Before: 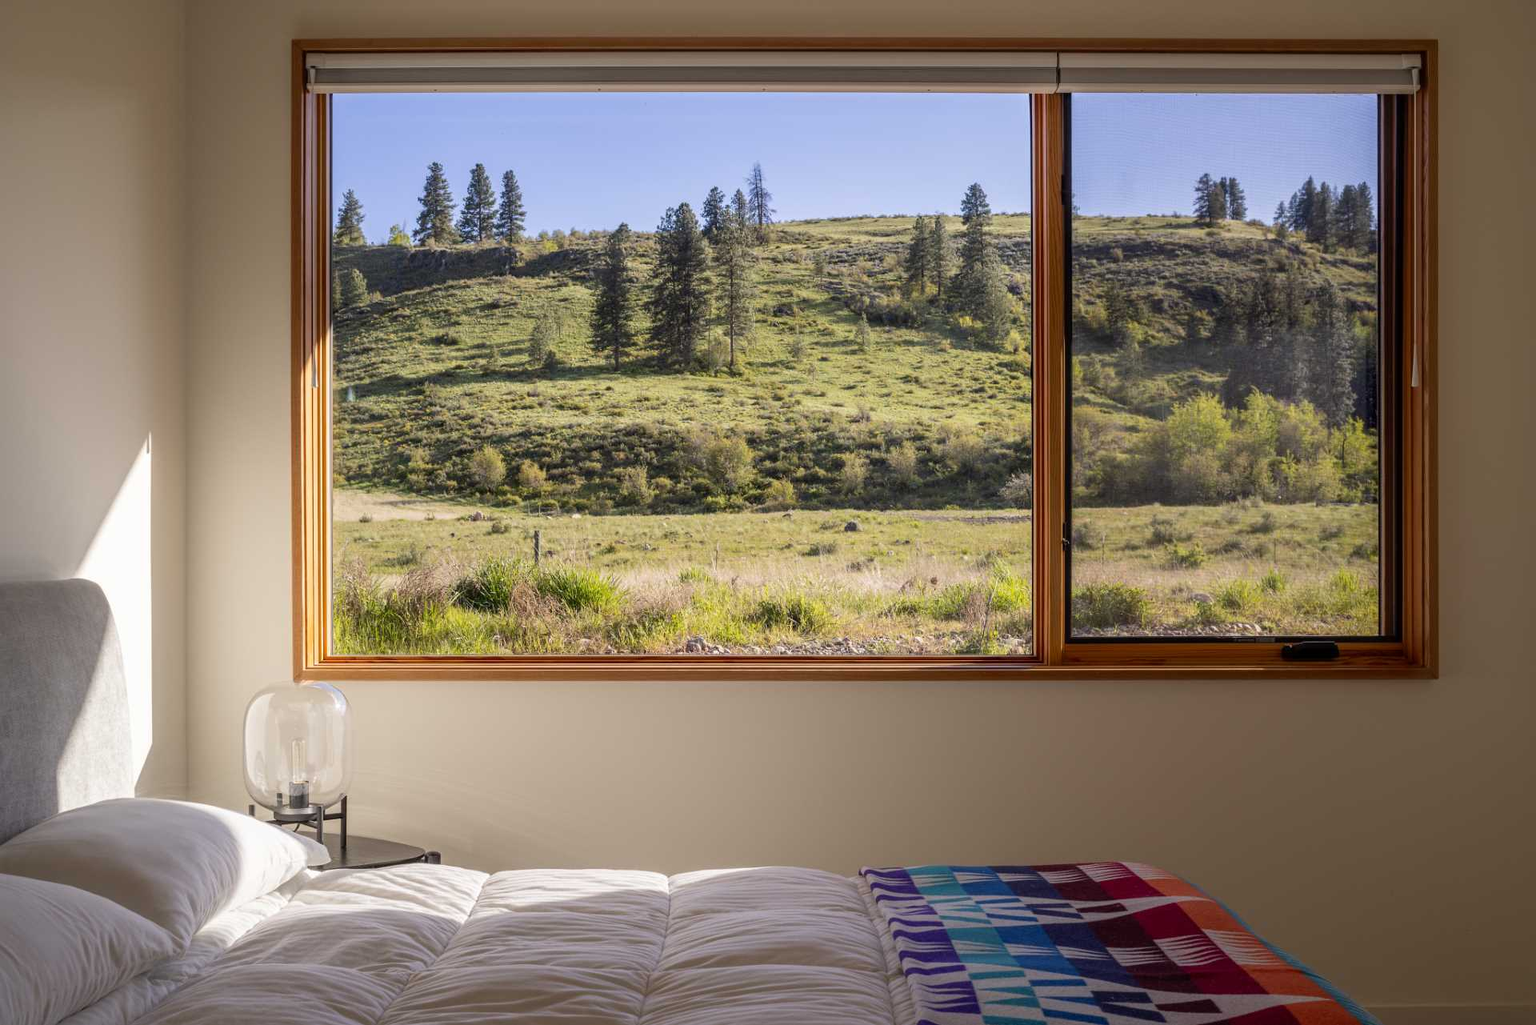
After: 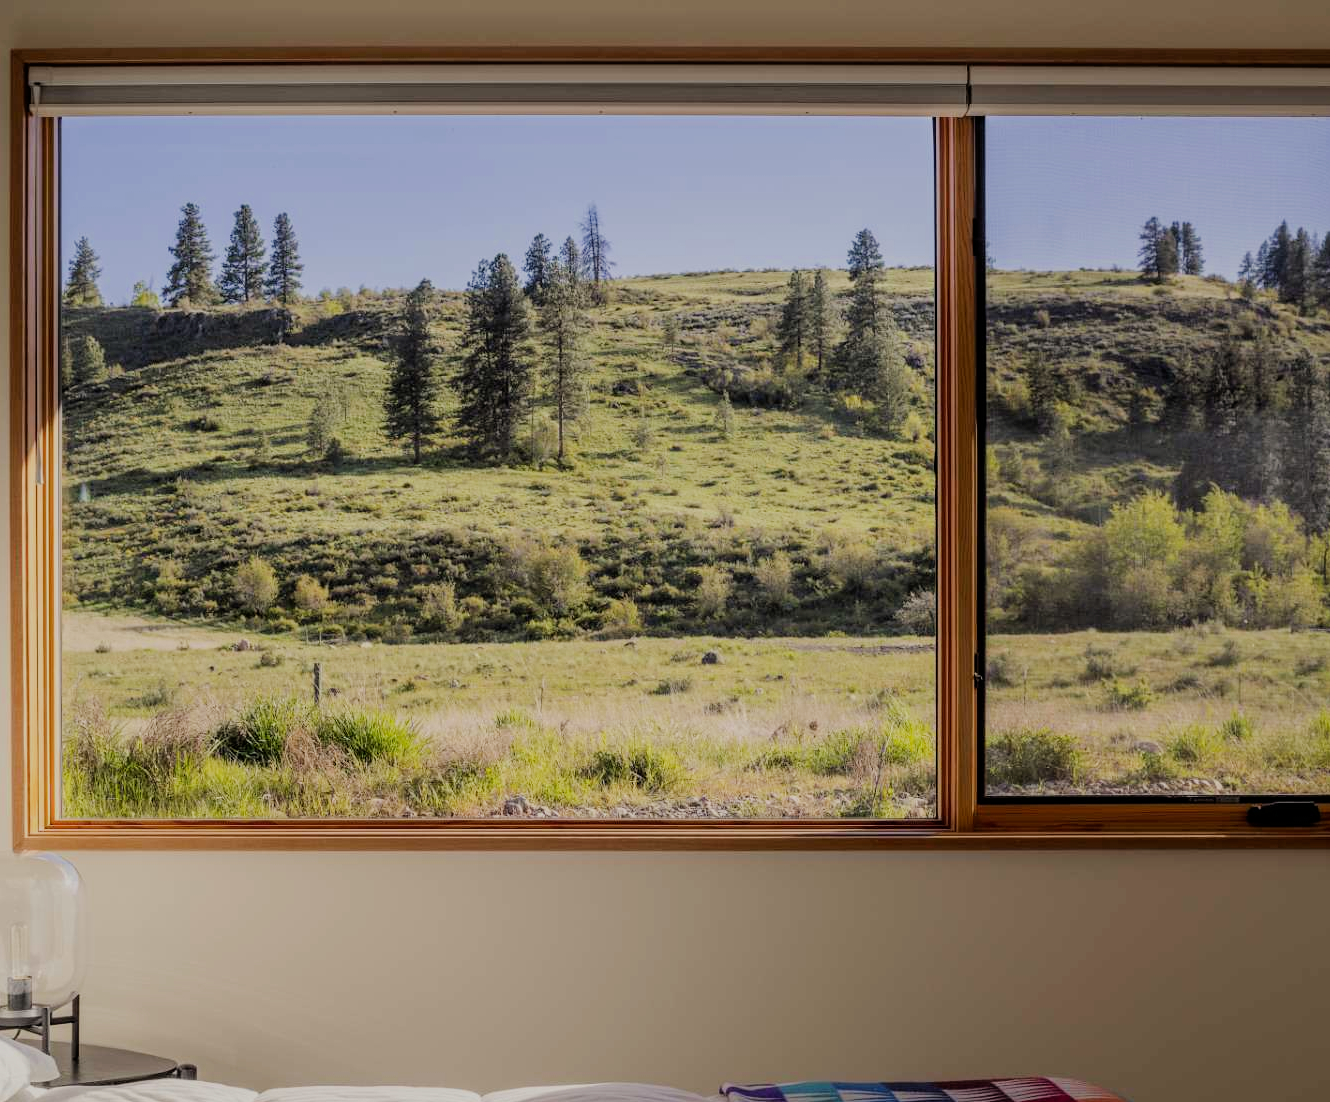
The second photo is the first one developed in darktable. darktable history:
crop: left 18.479%, right 12.2%, bottom 13.971%
filmic rgb: black relative exposure -6.98 EV, white relative exposure 5.63 EV, hardness 2.86
color correction: highlights b* 3
